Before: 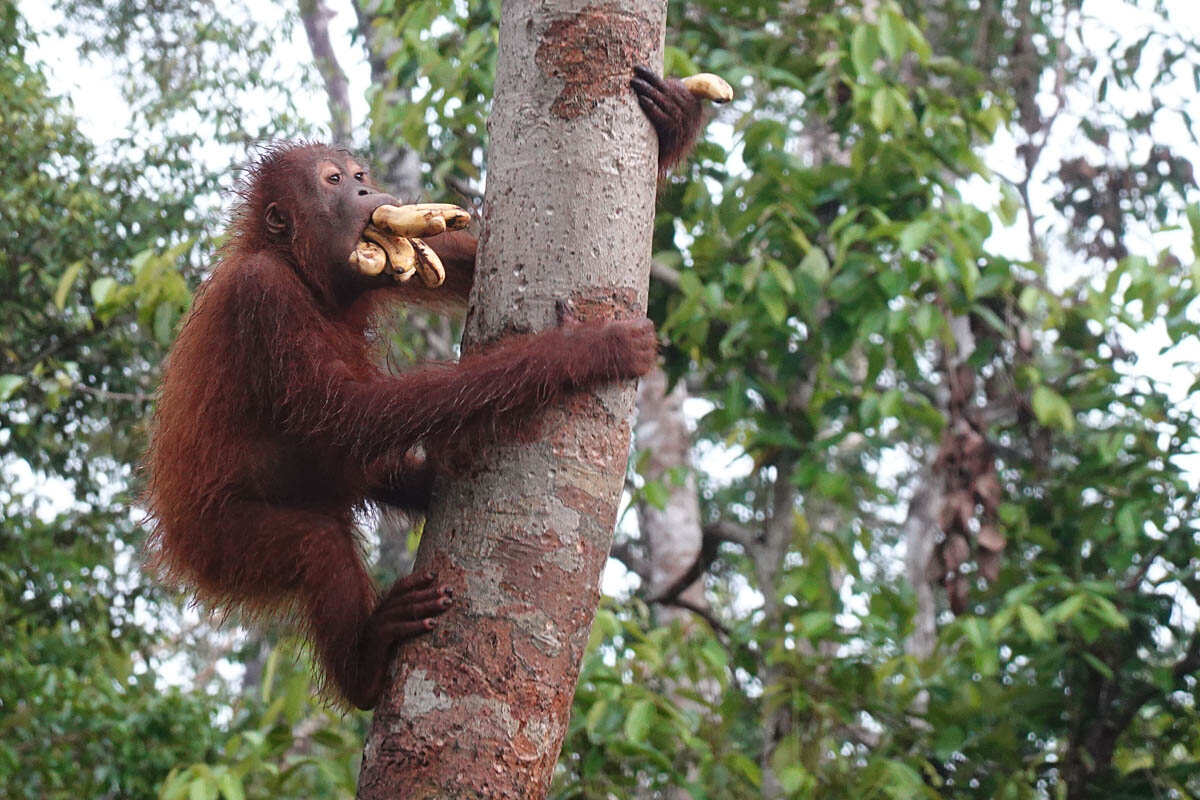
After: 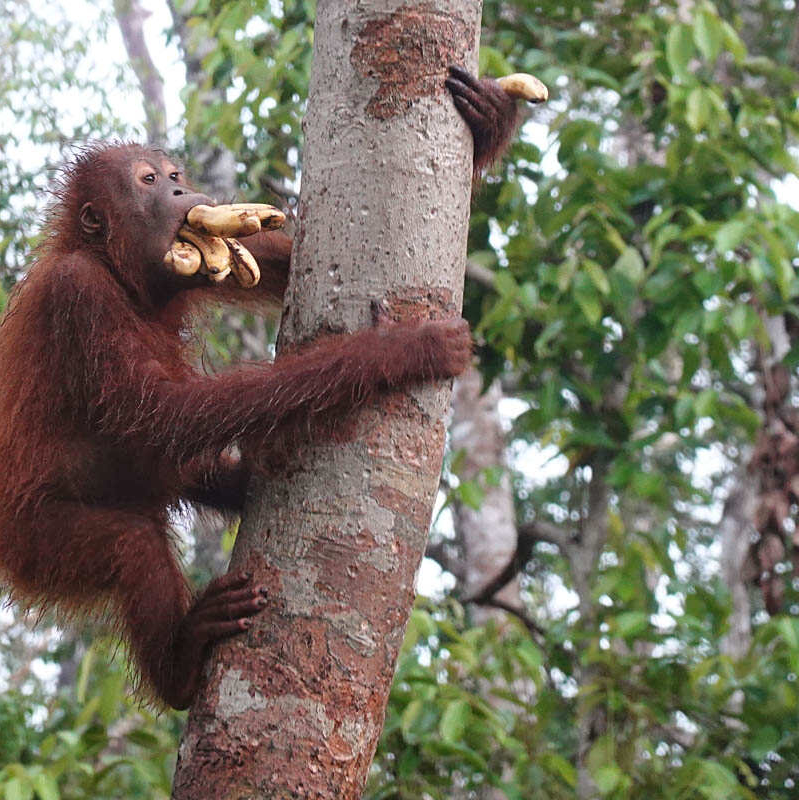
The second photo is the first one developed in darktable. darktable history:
shadows and highlights: highlights 70.7, soften with gaussian
crop: left 15.419%, right 17.914%
